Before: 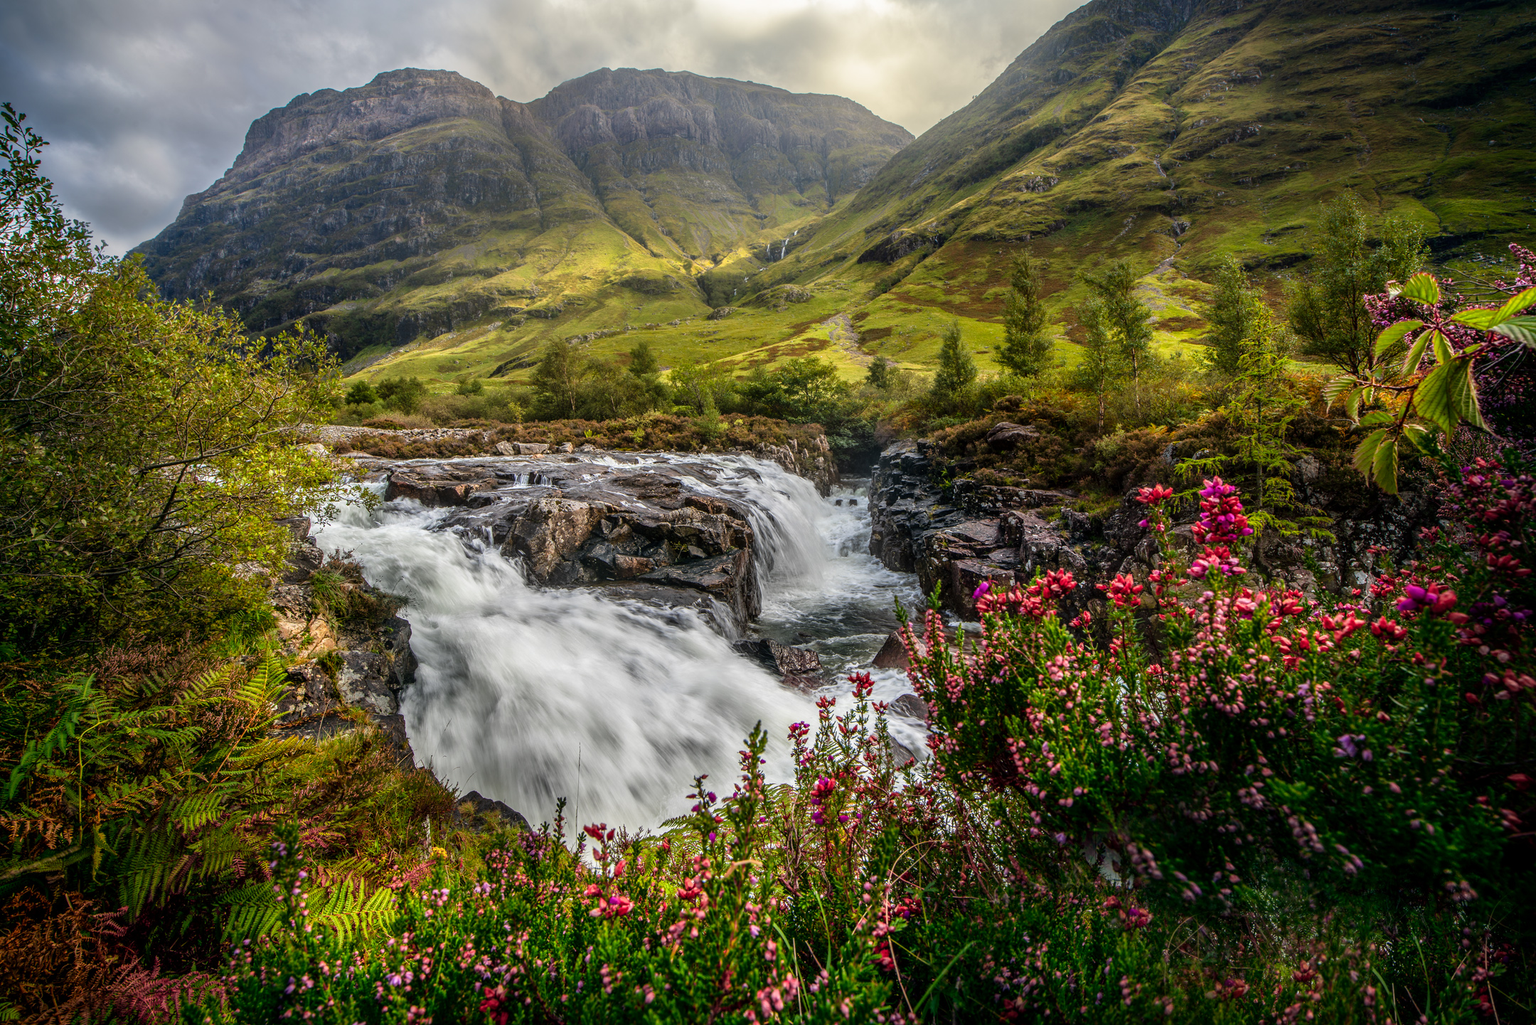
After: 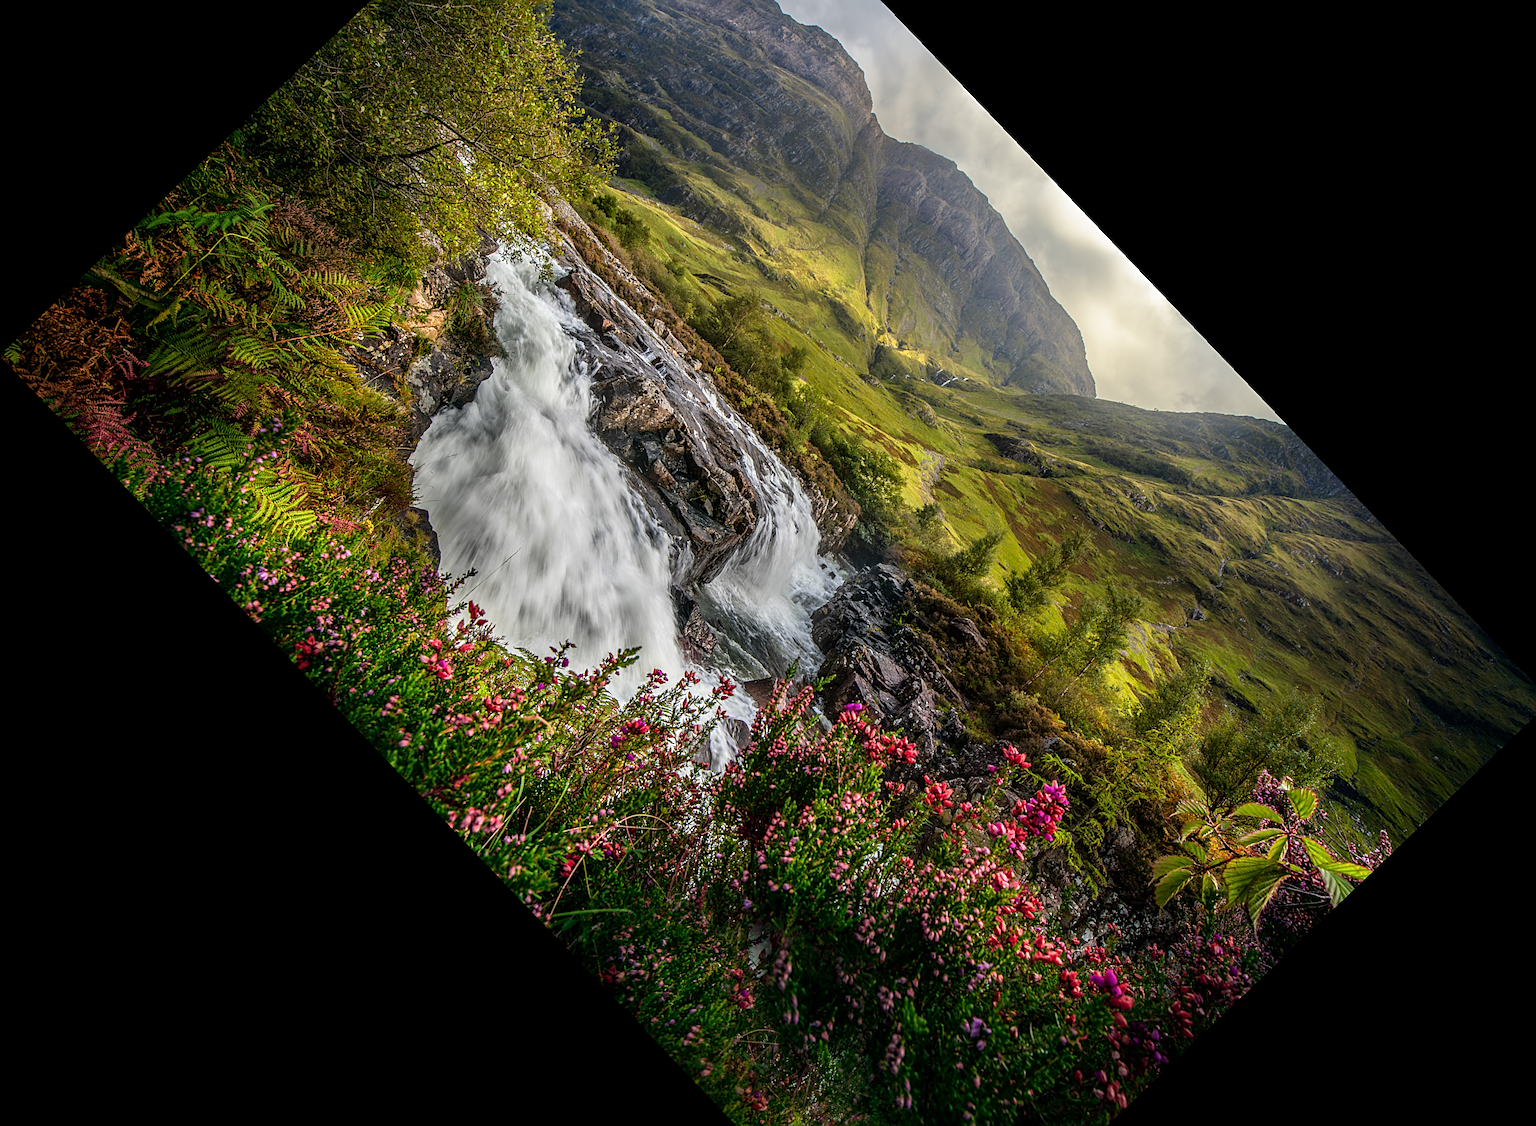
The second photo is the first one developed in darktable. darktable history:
crop and rotate: angle -46.26°, top 16.234%, right 0.912%, bottom 11.704%
sharpen: on, module defaults
